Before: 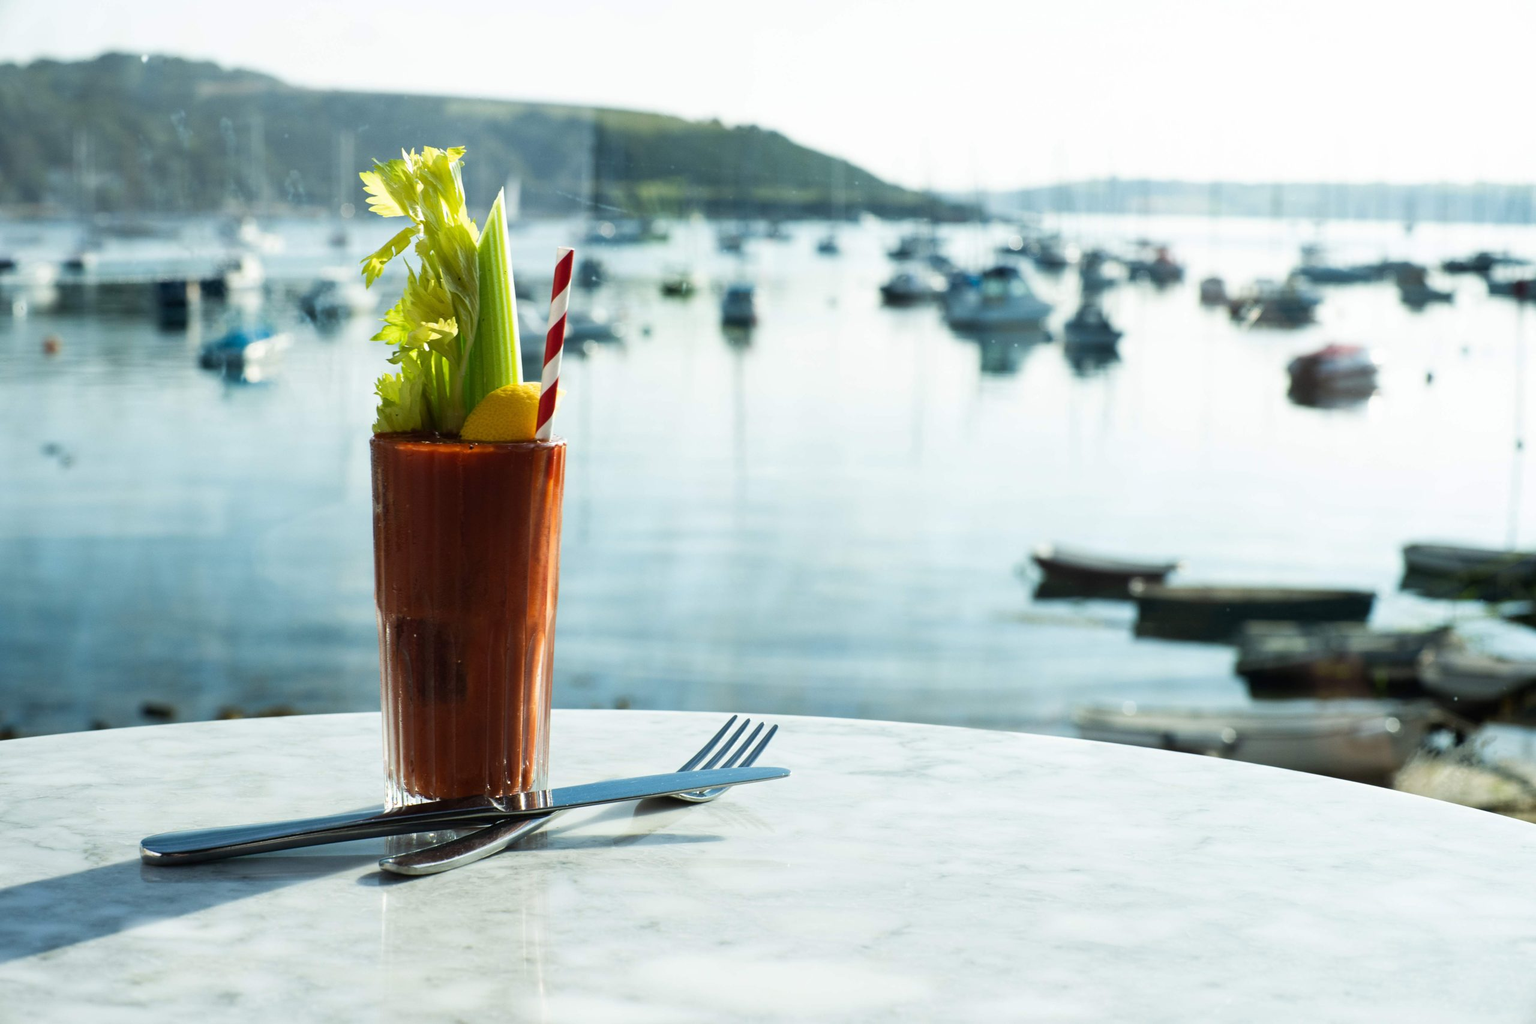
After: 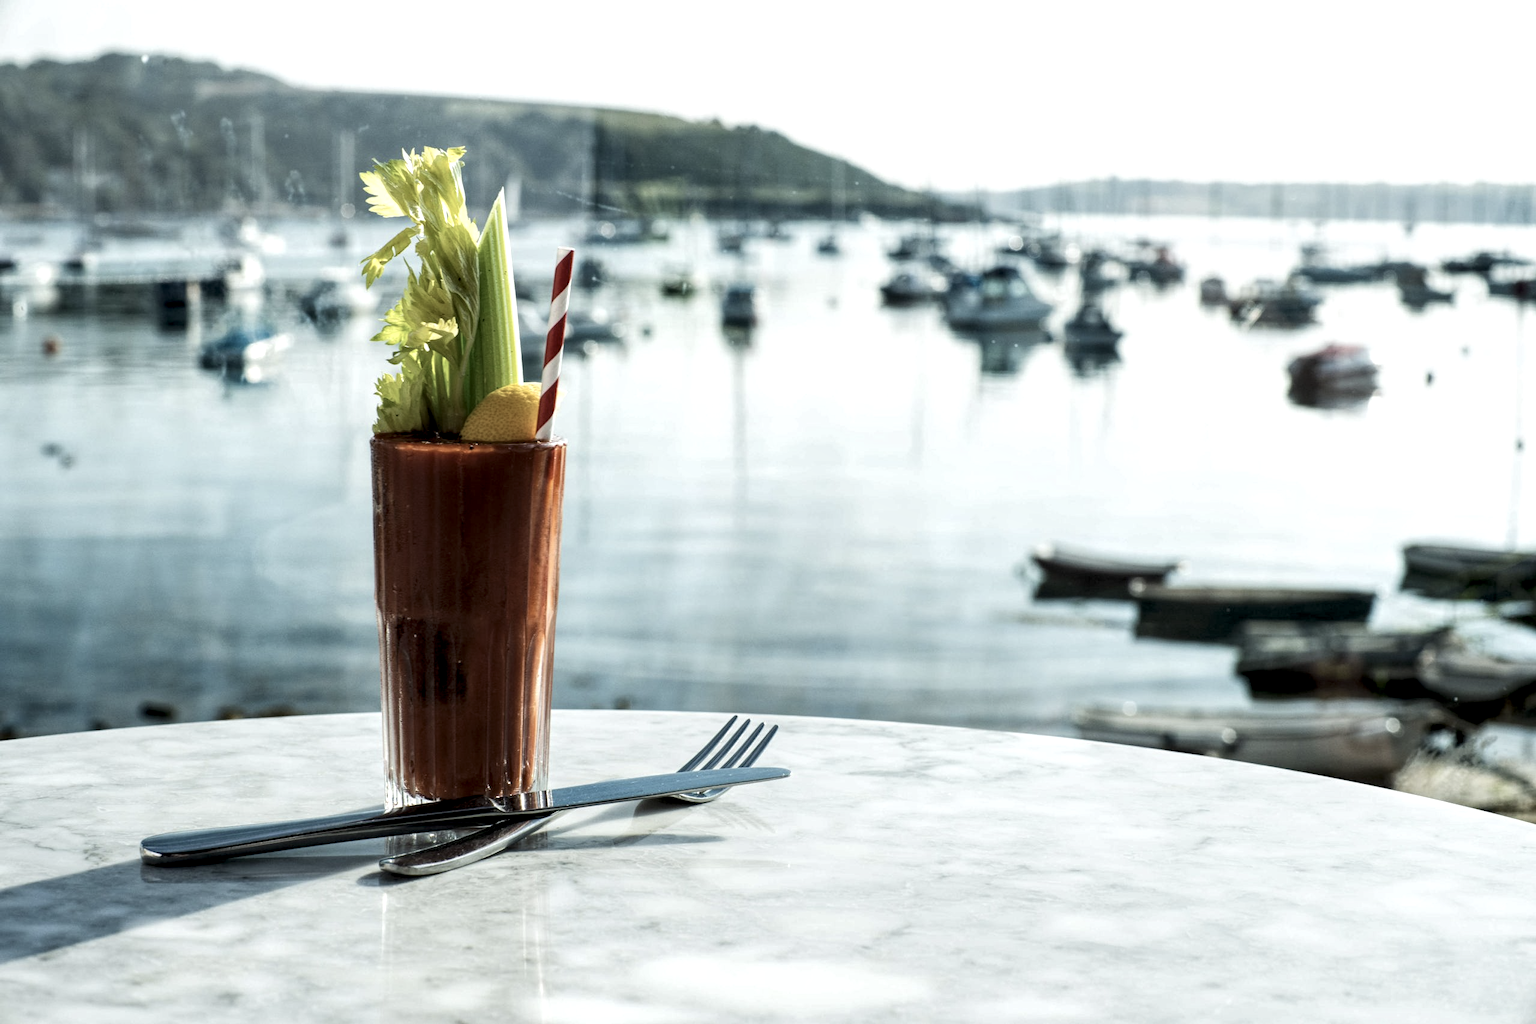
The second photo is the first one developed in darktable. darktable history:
contrast brightness saturation: contrast 0.1, saturation -0.36
local contrast: highlights 100%, shadows 100%, detail 200%, midtone range 0.2
white balance: emerald 1
